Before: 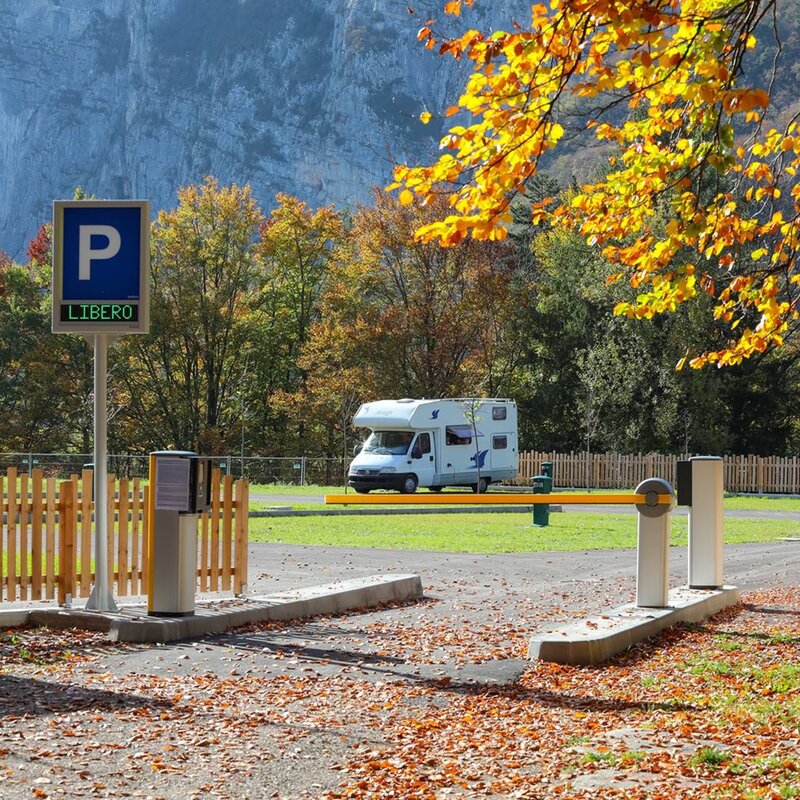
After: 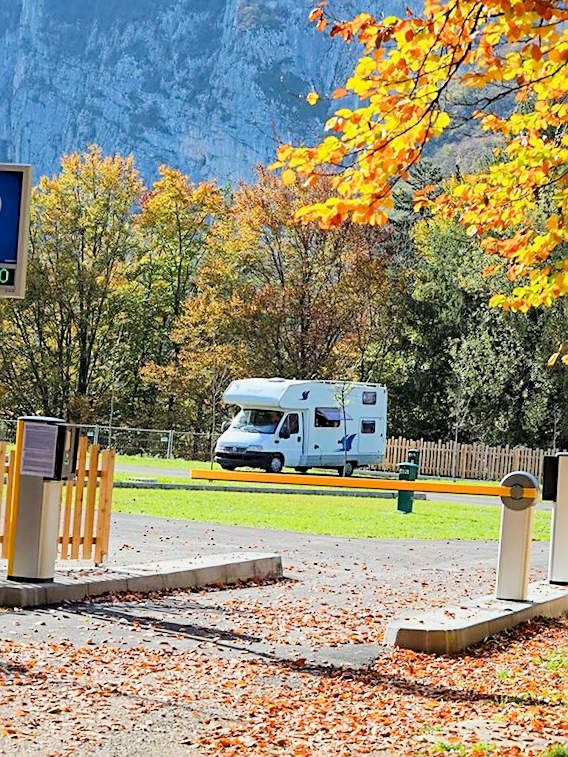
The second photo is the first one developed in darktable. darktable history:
exposure: black level correction 0.001, exposure 1 EV, compensate highlight preservation false
sharpen: on, module defaults
haze removal: strength 0.29, distance 0.25, compatibility mode true, adaptive false
crop and rotate: angle -3.27°, left 14.277%, top 0.028%, right 10.766%, bottom 0.028%
filmic rgb: black relative exposure -7.65 EV, white relative exposure 4.56 EV, hardness 3.61, color science v6 (2022)
